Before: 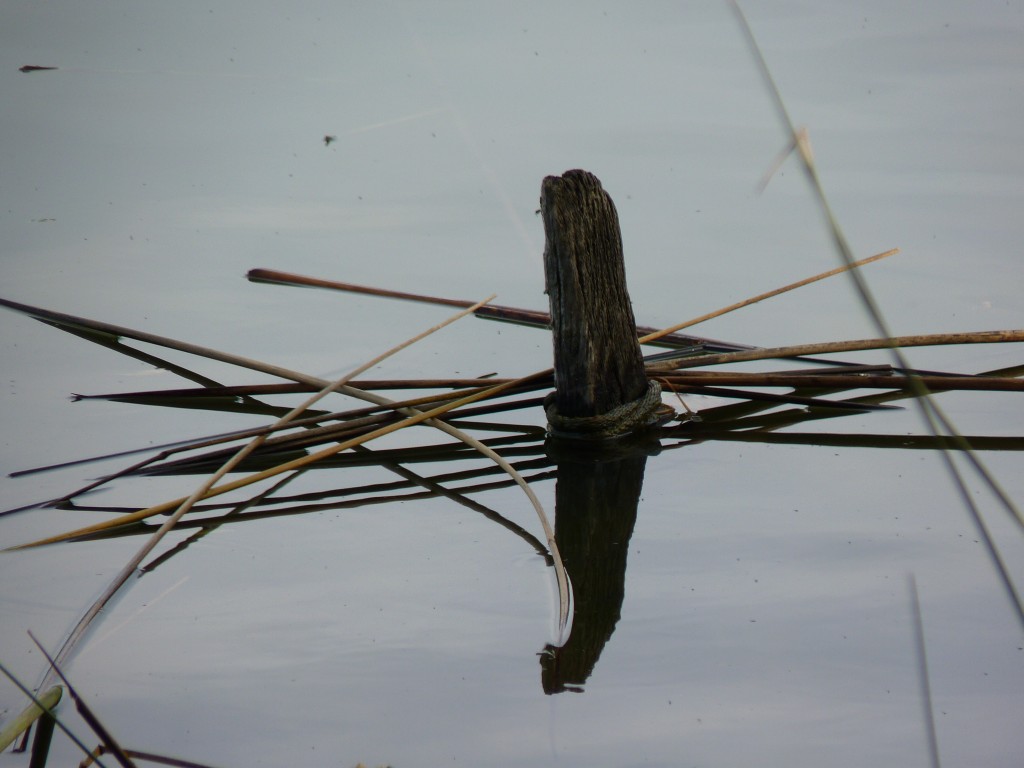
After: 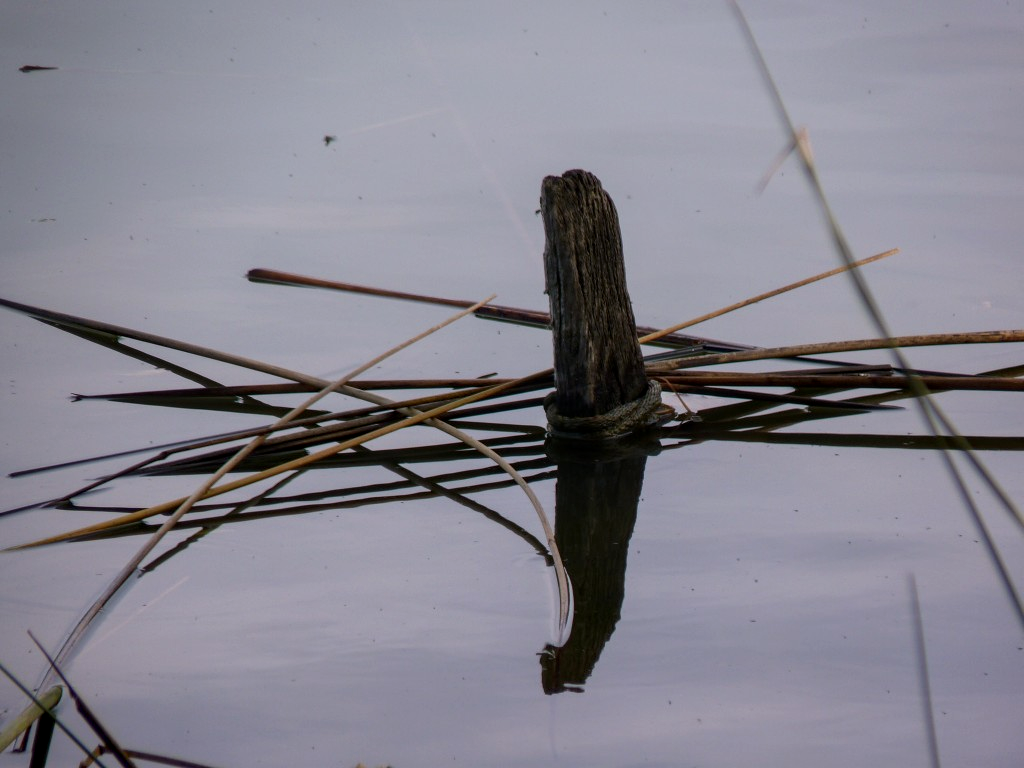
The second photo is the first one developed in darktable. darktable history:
local contrast: on, module defaults
exposure: exposure -0.157 EV
white balance: red 1.05, blue 1.072
